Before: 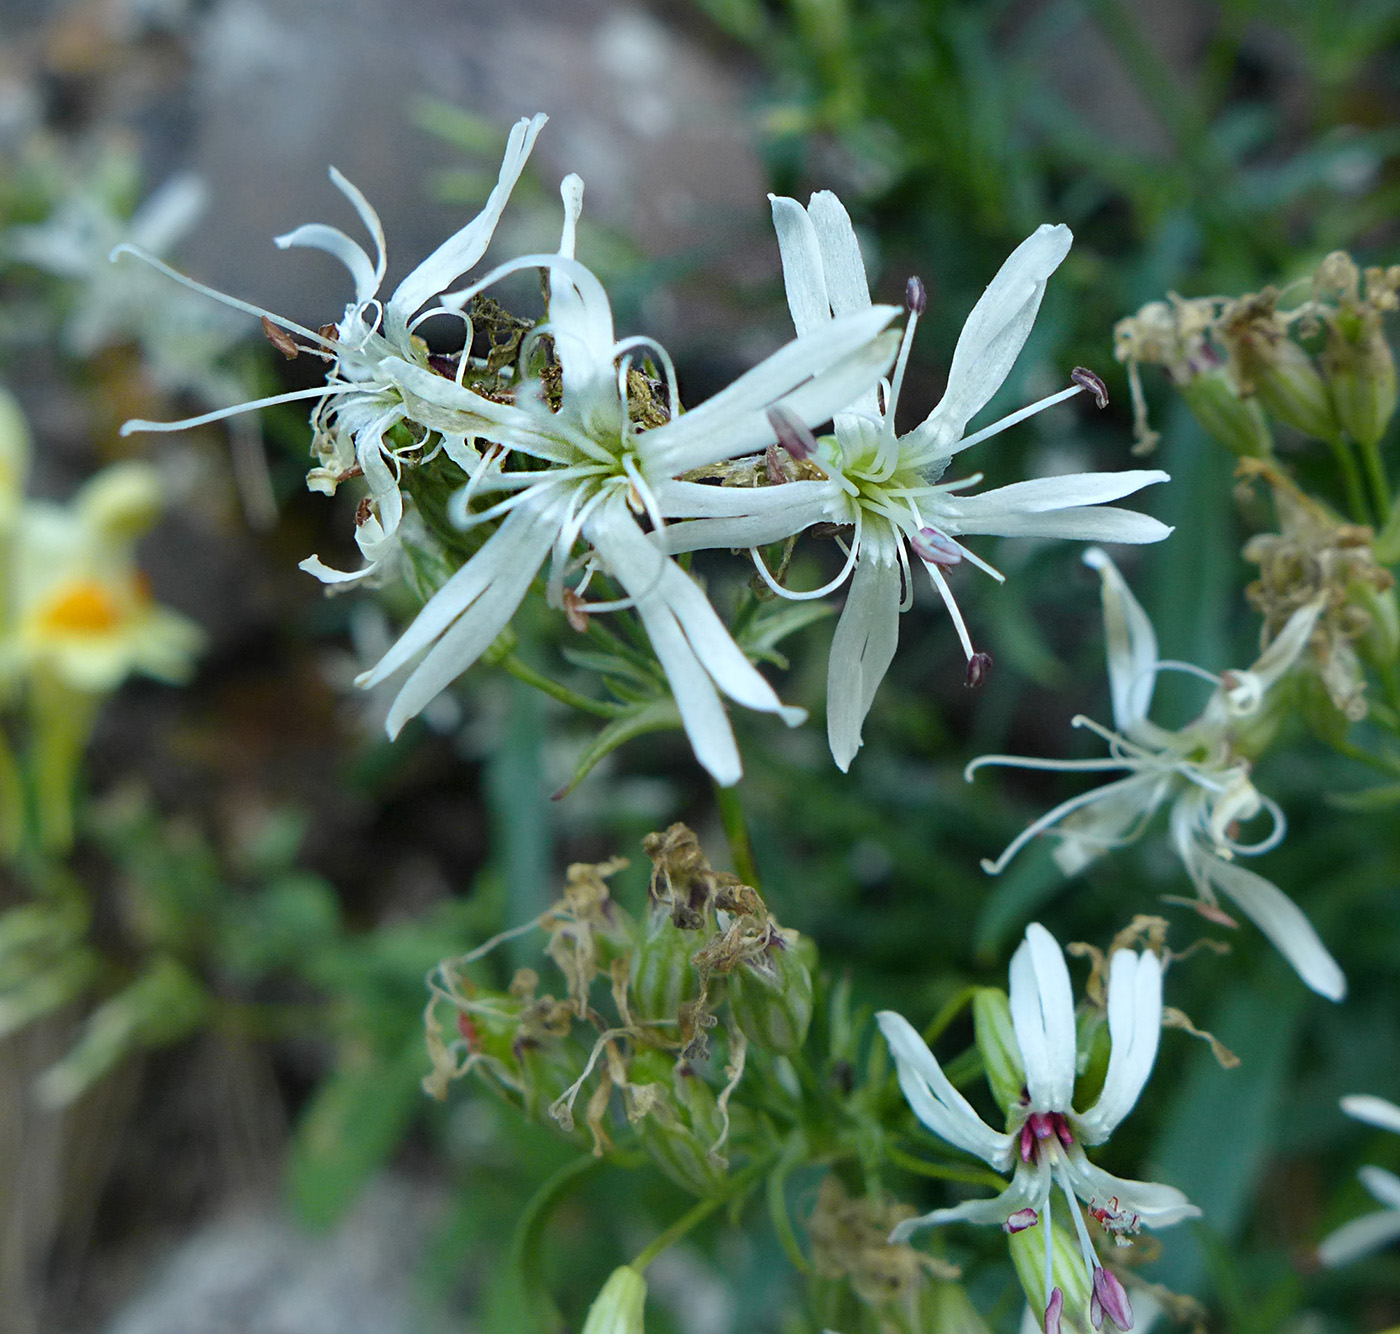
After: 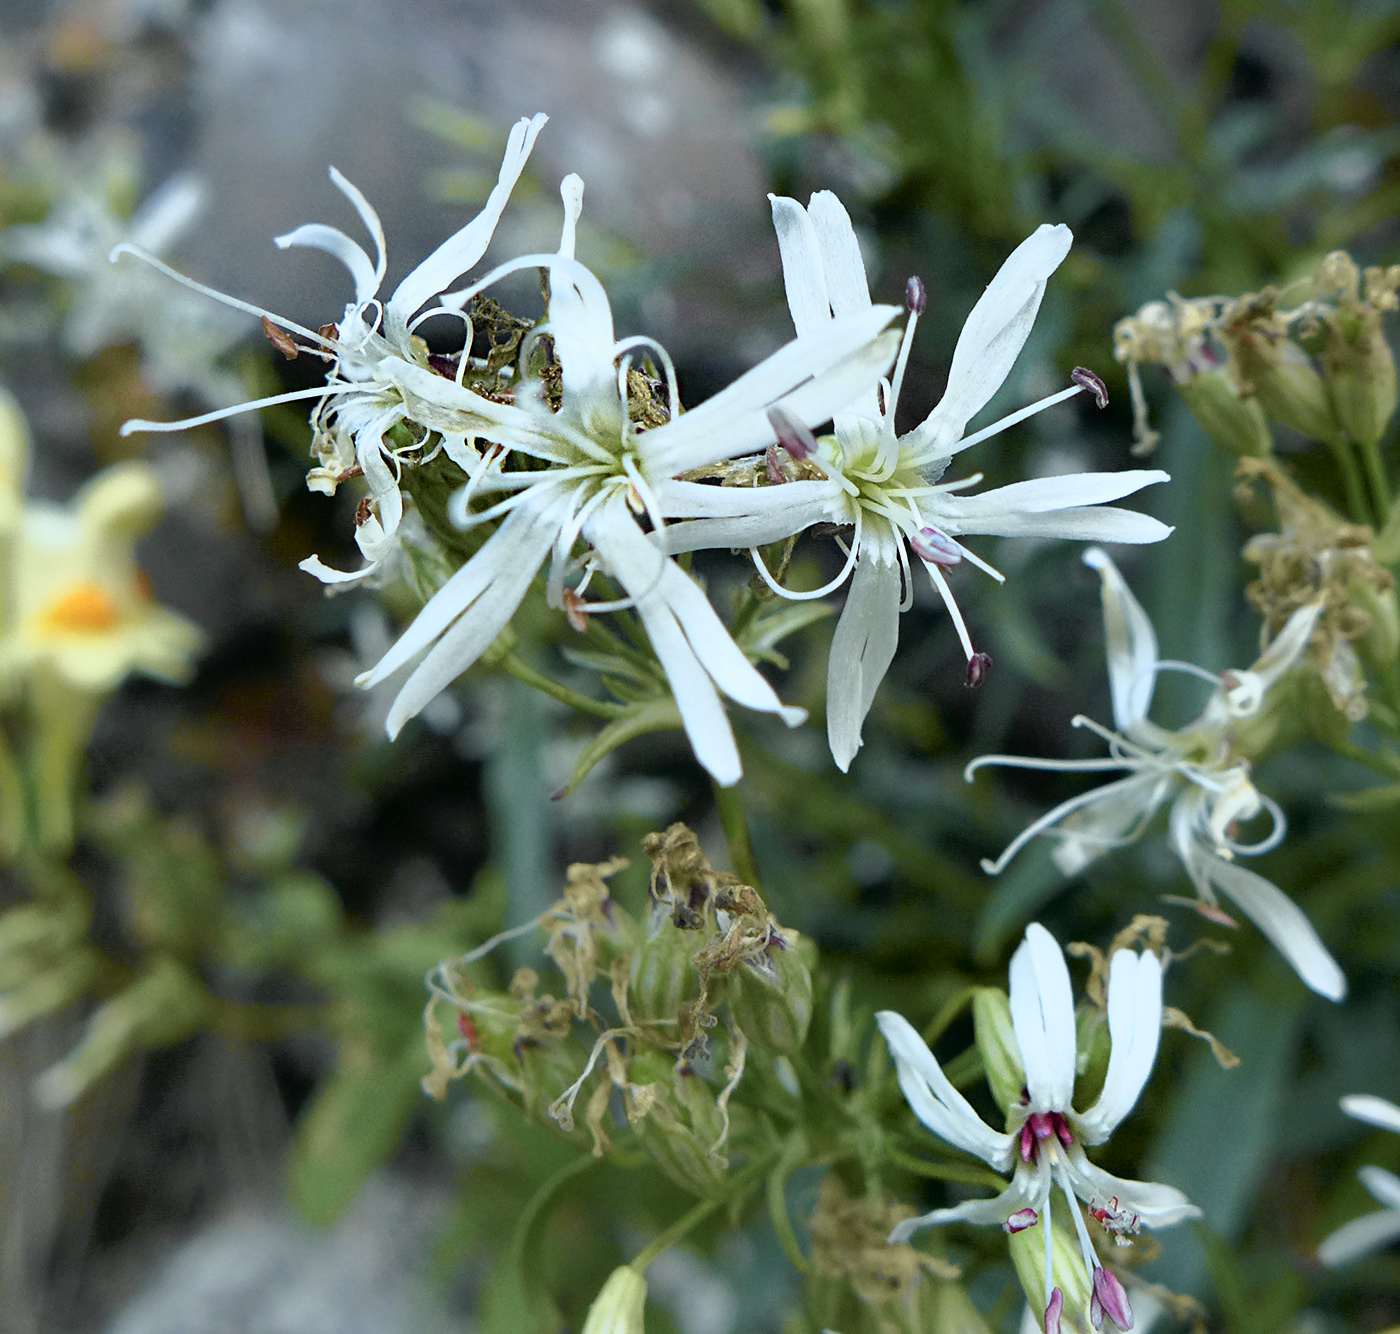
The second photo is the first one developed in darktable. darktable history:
tone curve: curves: ch0 [(0, 0) (0.105, 0.068) (0.181, 0.185) (0.28, 0.291) (0.384, 0.404) (0.485, 0.531) (0.638, 0.681) (0.795, 0.879) (1, 0.977)]; ch1 [(0, 0) (0.161, 0.092) (0.35, 0.33) (0.379, 0.401) (0.456, 0.469) (0.504, 0.5) (0.512, 0.514) (0.58, 0.597) (0.635, 0.646) (1, 1)]; ch2 [(0, 0) (0.371, 0.362) (0.437, 0.437) (0.5, 0.5) (0.53, 0.523) (0.56, 0.58) (0.622, 0.606) (1, 1)], color space Lab, independent channels, preserve colors none
